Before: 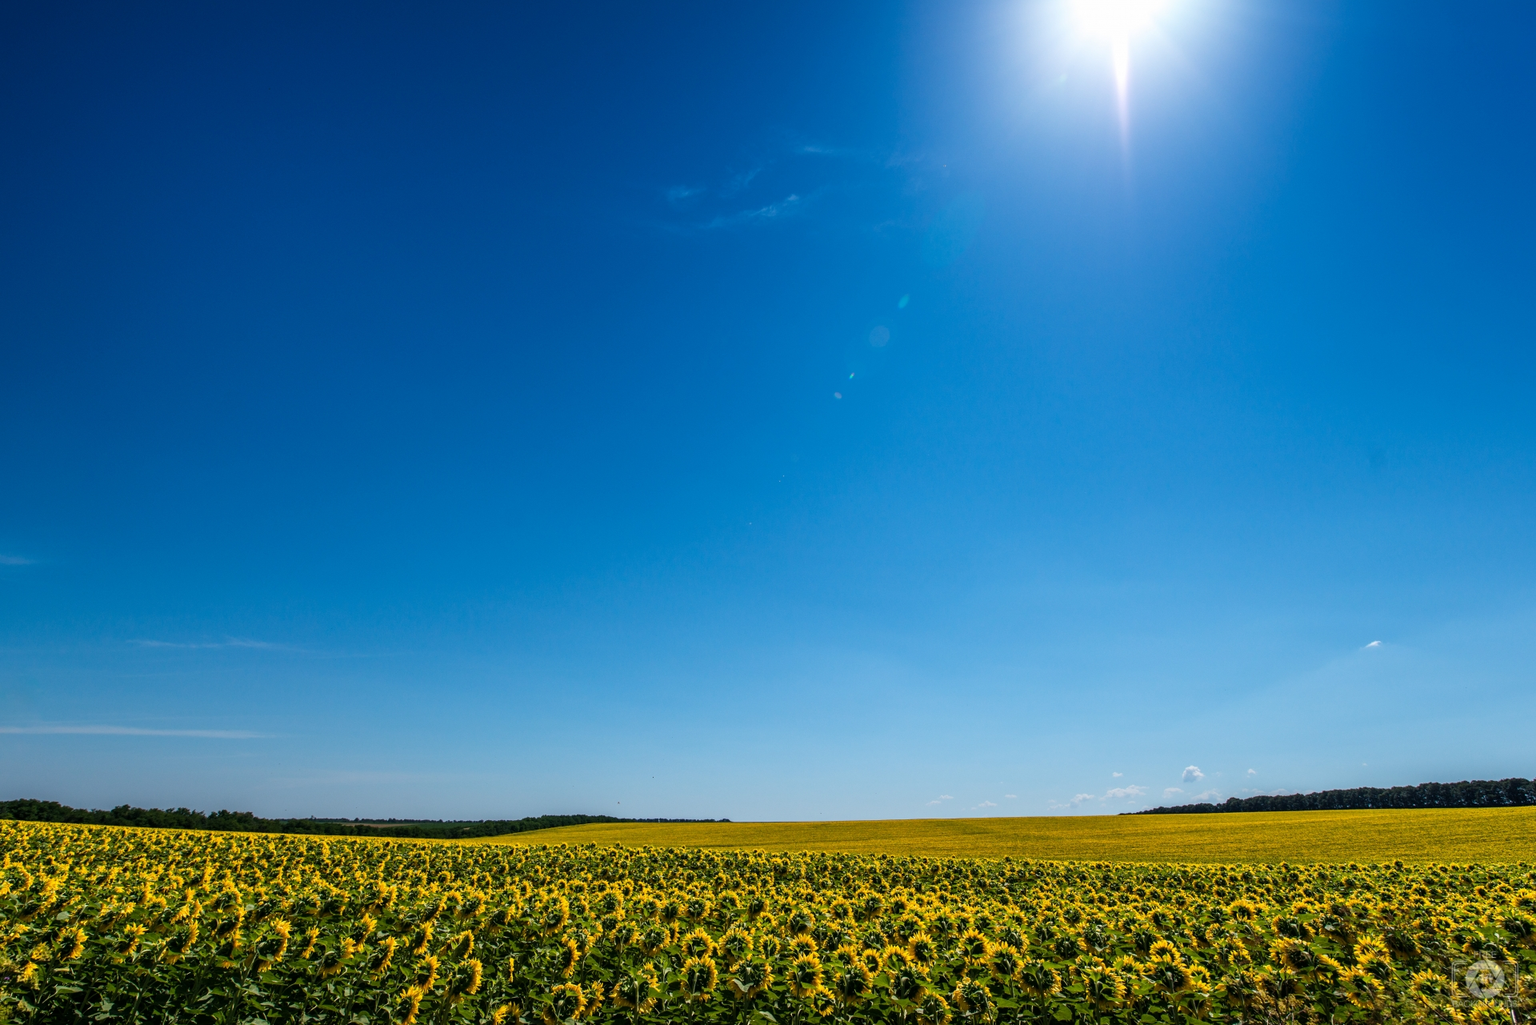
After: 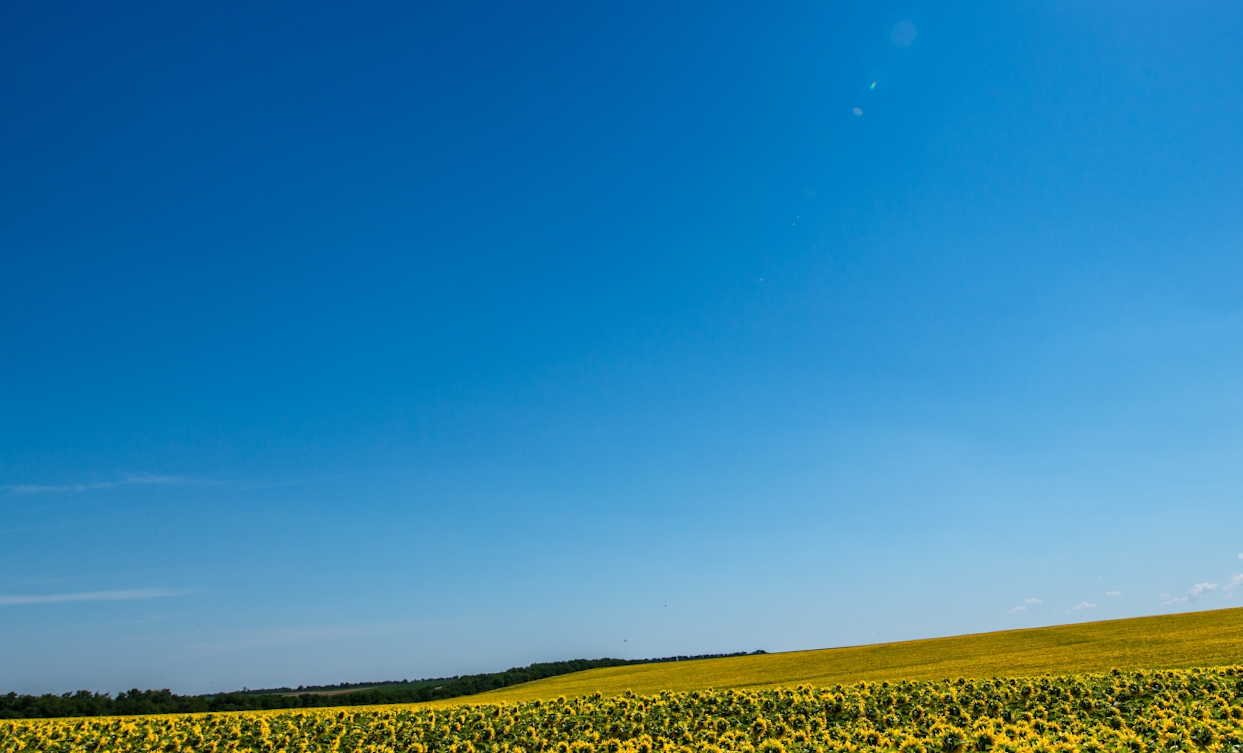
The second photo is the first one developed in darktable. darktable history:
rotate and perspective: rotation -4.57°, crop left 0.054, crop right 0.944, crop top 0.087, crop bottom 0.914
crop: left 6.488%, top 27.668%, right 24.183%, bottom 8.656%
